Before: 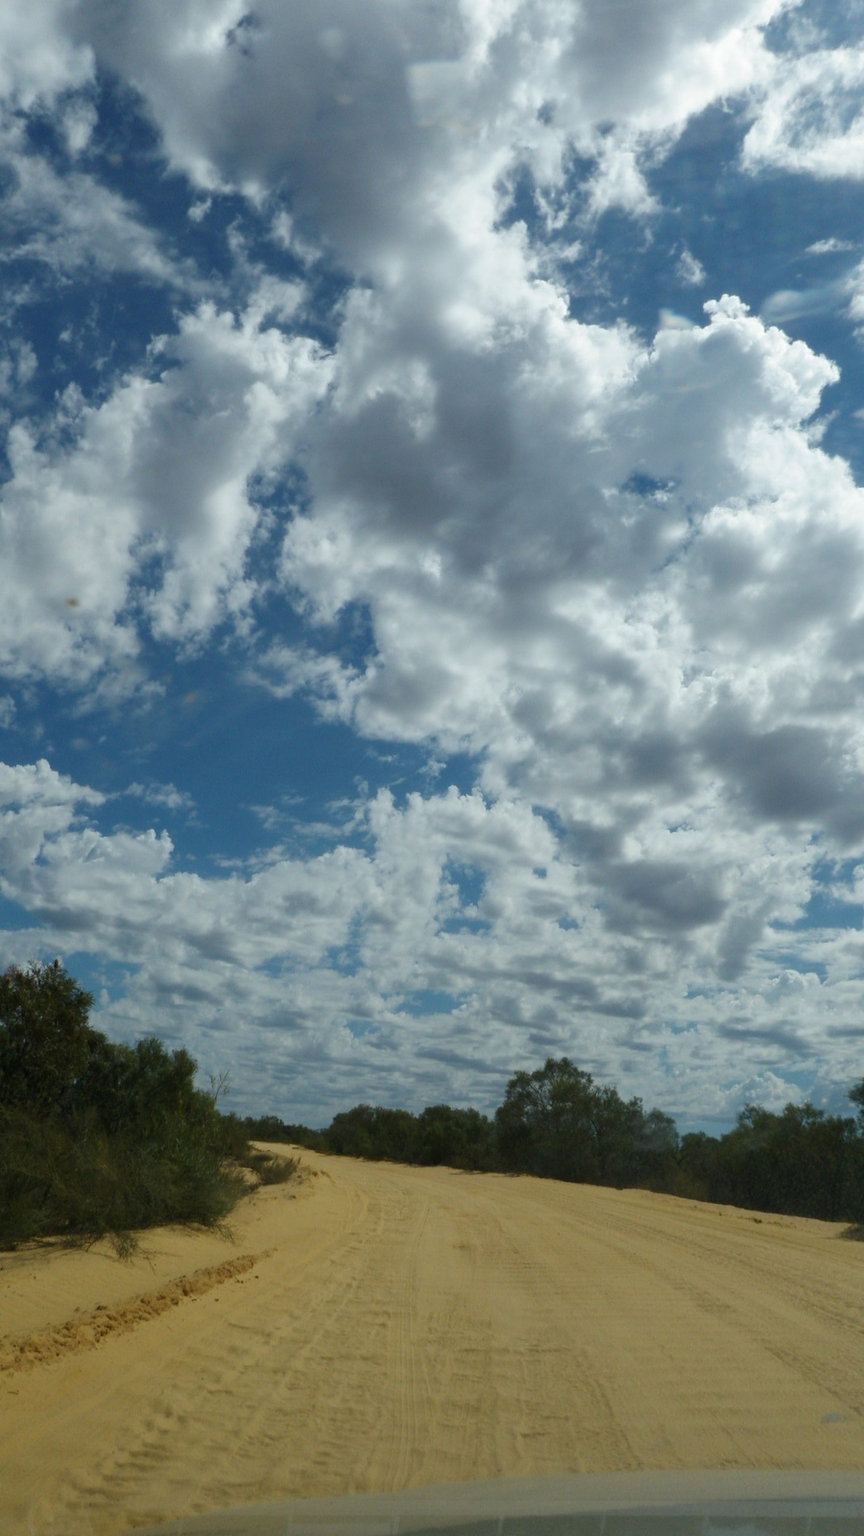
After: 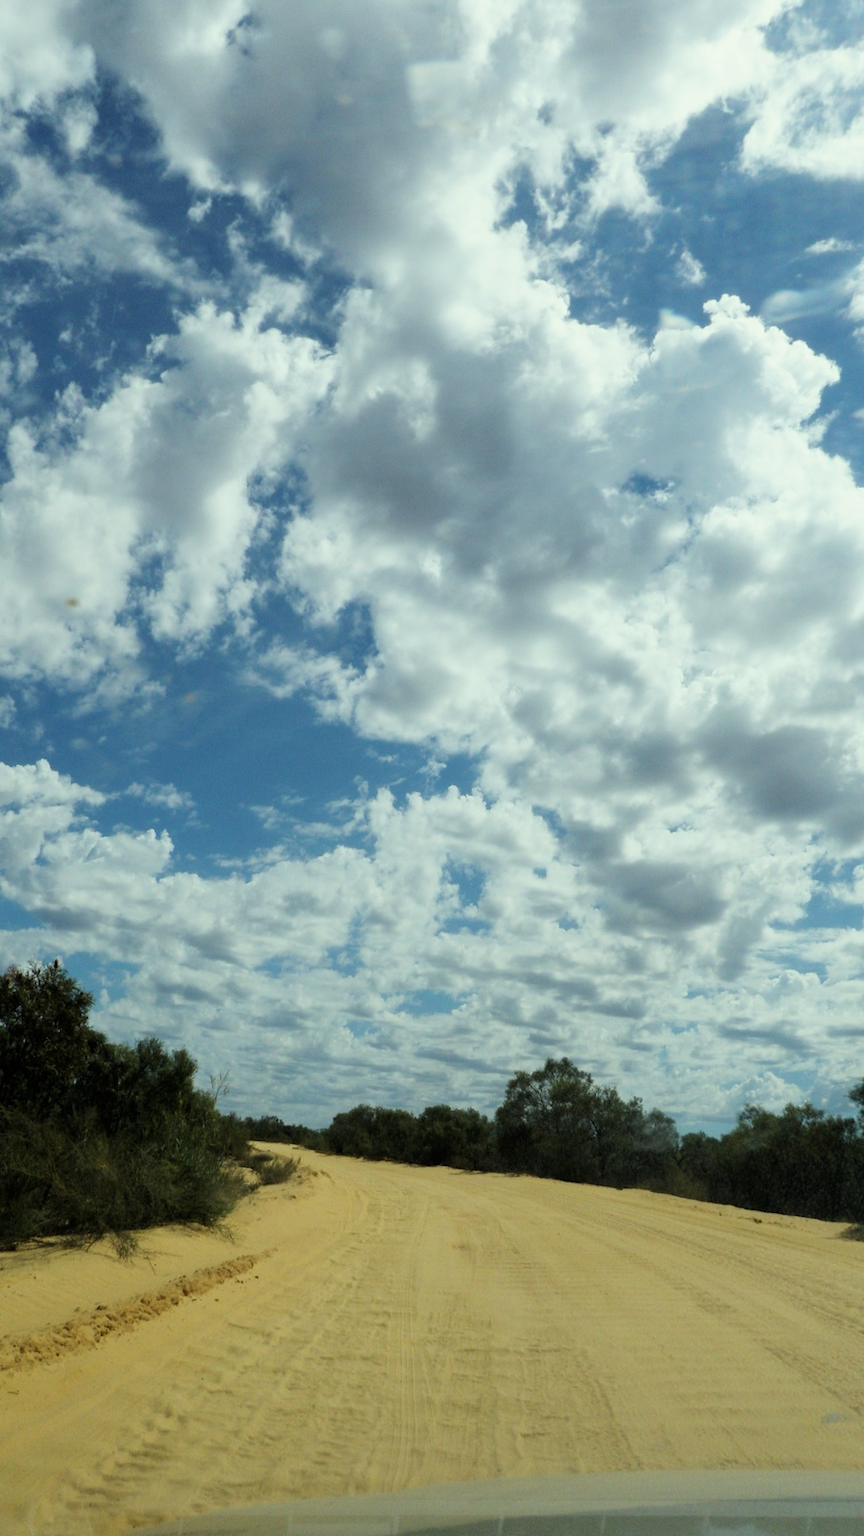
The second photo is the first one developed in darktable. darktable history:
filmic rgb: black relative exposure -8.02 EV, white relative exposure 4.06 EV, hardness 4.16, latitude 50.13%, contrast 1.101
exposure: exposure 0.641 EV, compensate highlight preservation false
color correction: highlights a* -4.83, highlights b* 5.06, saturation 0.952
